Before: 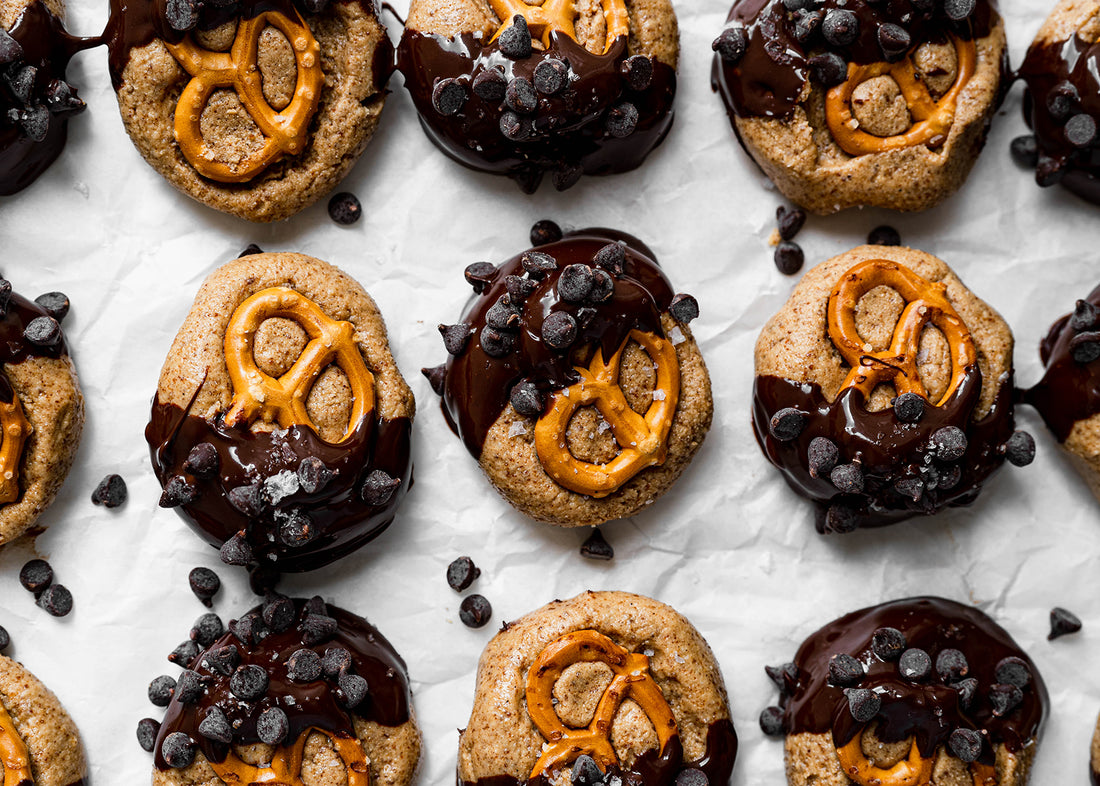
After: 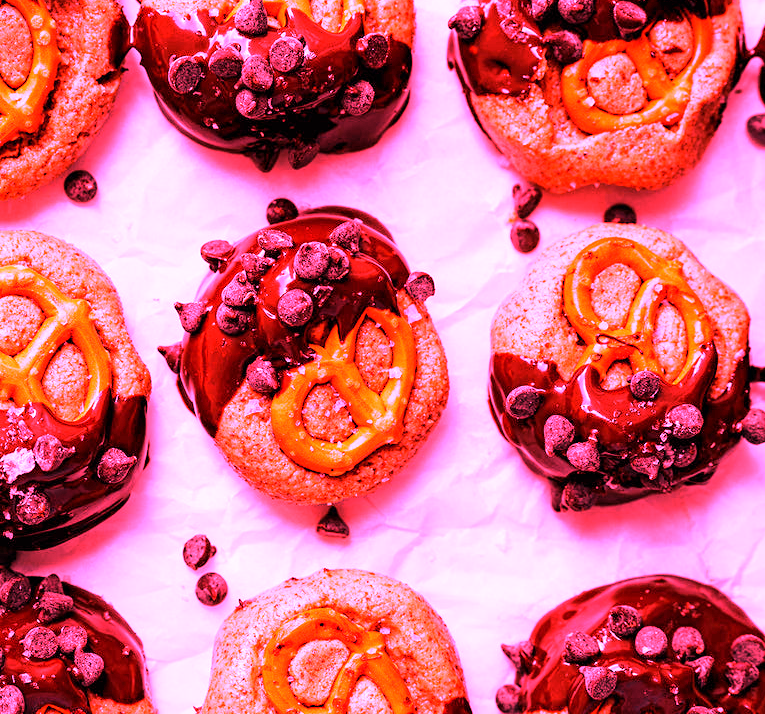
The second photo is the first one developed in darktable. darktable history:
white balance: red 4.26, blue 1.802
crop and rotate: left 24.034%, top 2.838%, right 6.406%, bottom 6.299%
